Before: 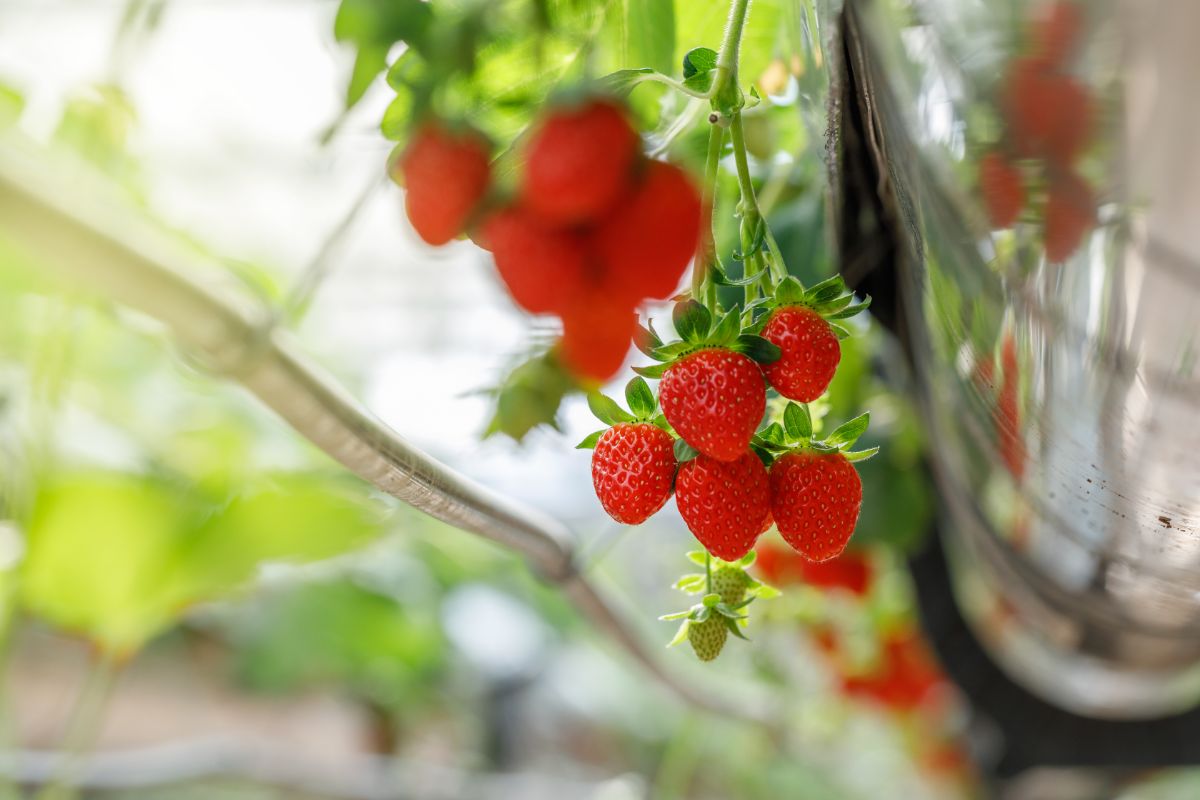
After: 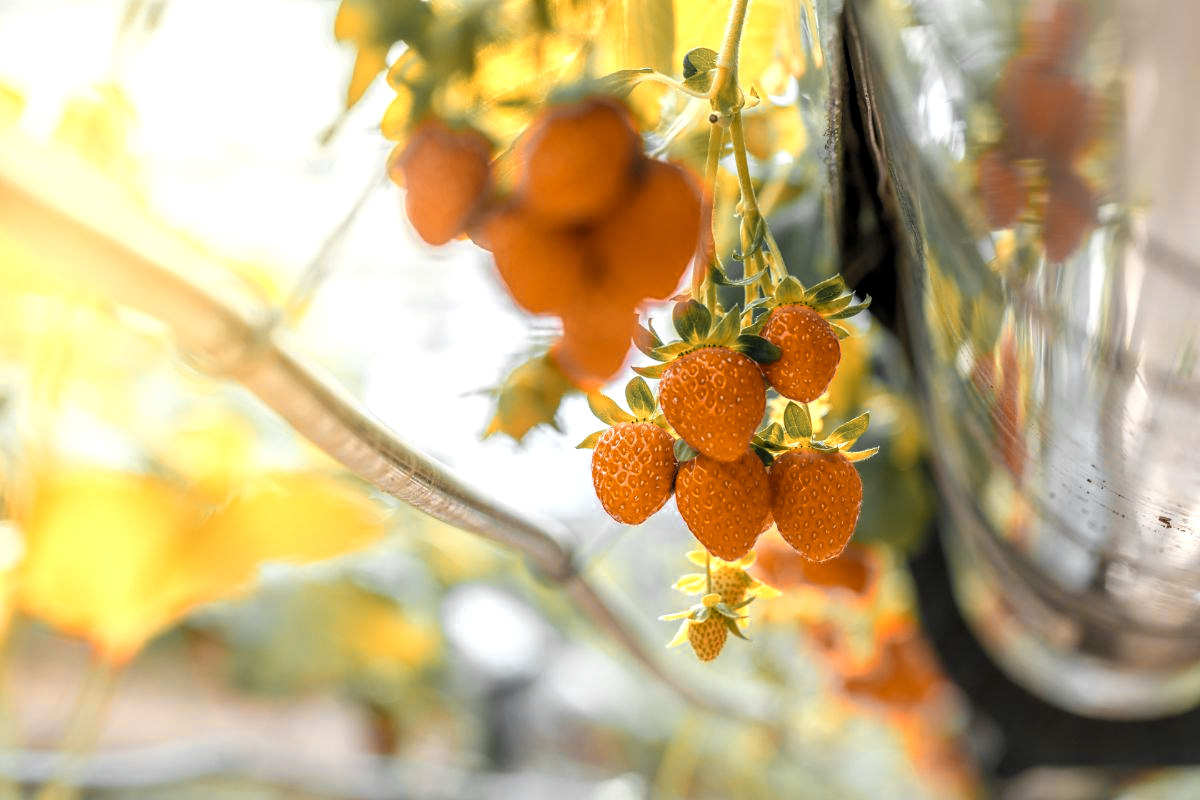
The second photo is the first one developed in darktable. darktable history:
white balance: emerald 1
exposure: exposure 0.2 EV, compensate highlight preservation false
levels: levels [0.026, 0.507, 0.987]
color zones: curves: ch0 [(0.009, 0.528) (0.136, 0.6) (0.255, 0.586) (0.39, 0.528) (0.522, 0.584) (0.686, 0.736) (0.849, 0.561)]; ch1 [(0.045, 0.781) (0.14, 0.416) (0.257, 0.695) (0.442, 0.032) (0.738, 0.338) (0.818, 0.632) (0.891, 0.741) (1, 0.704)]; ch2 [(0, 0.667) (0.141, 0.52) (0.26, 0.37) (0.474, 0.432) (0.743, 0.286)]
